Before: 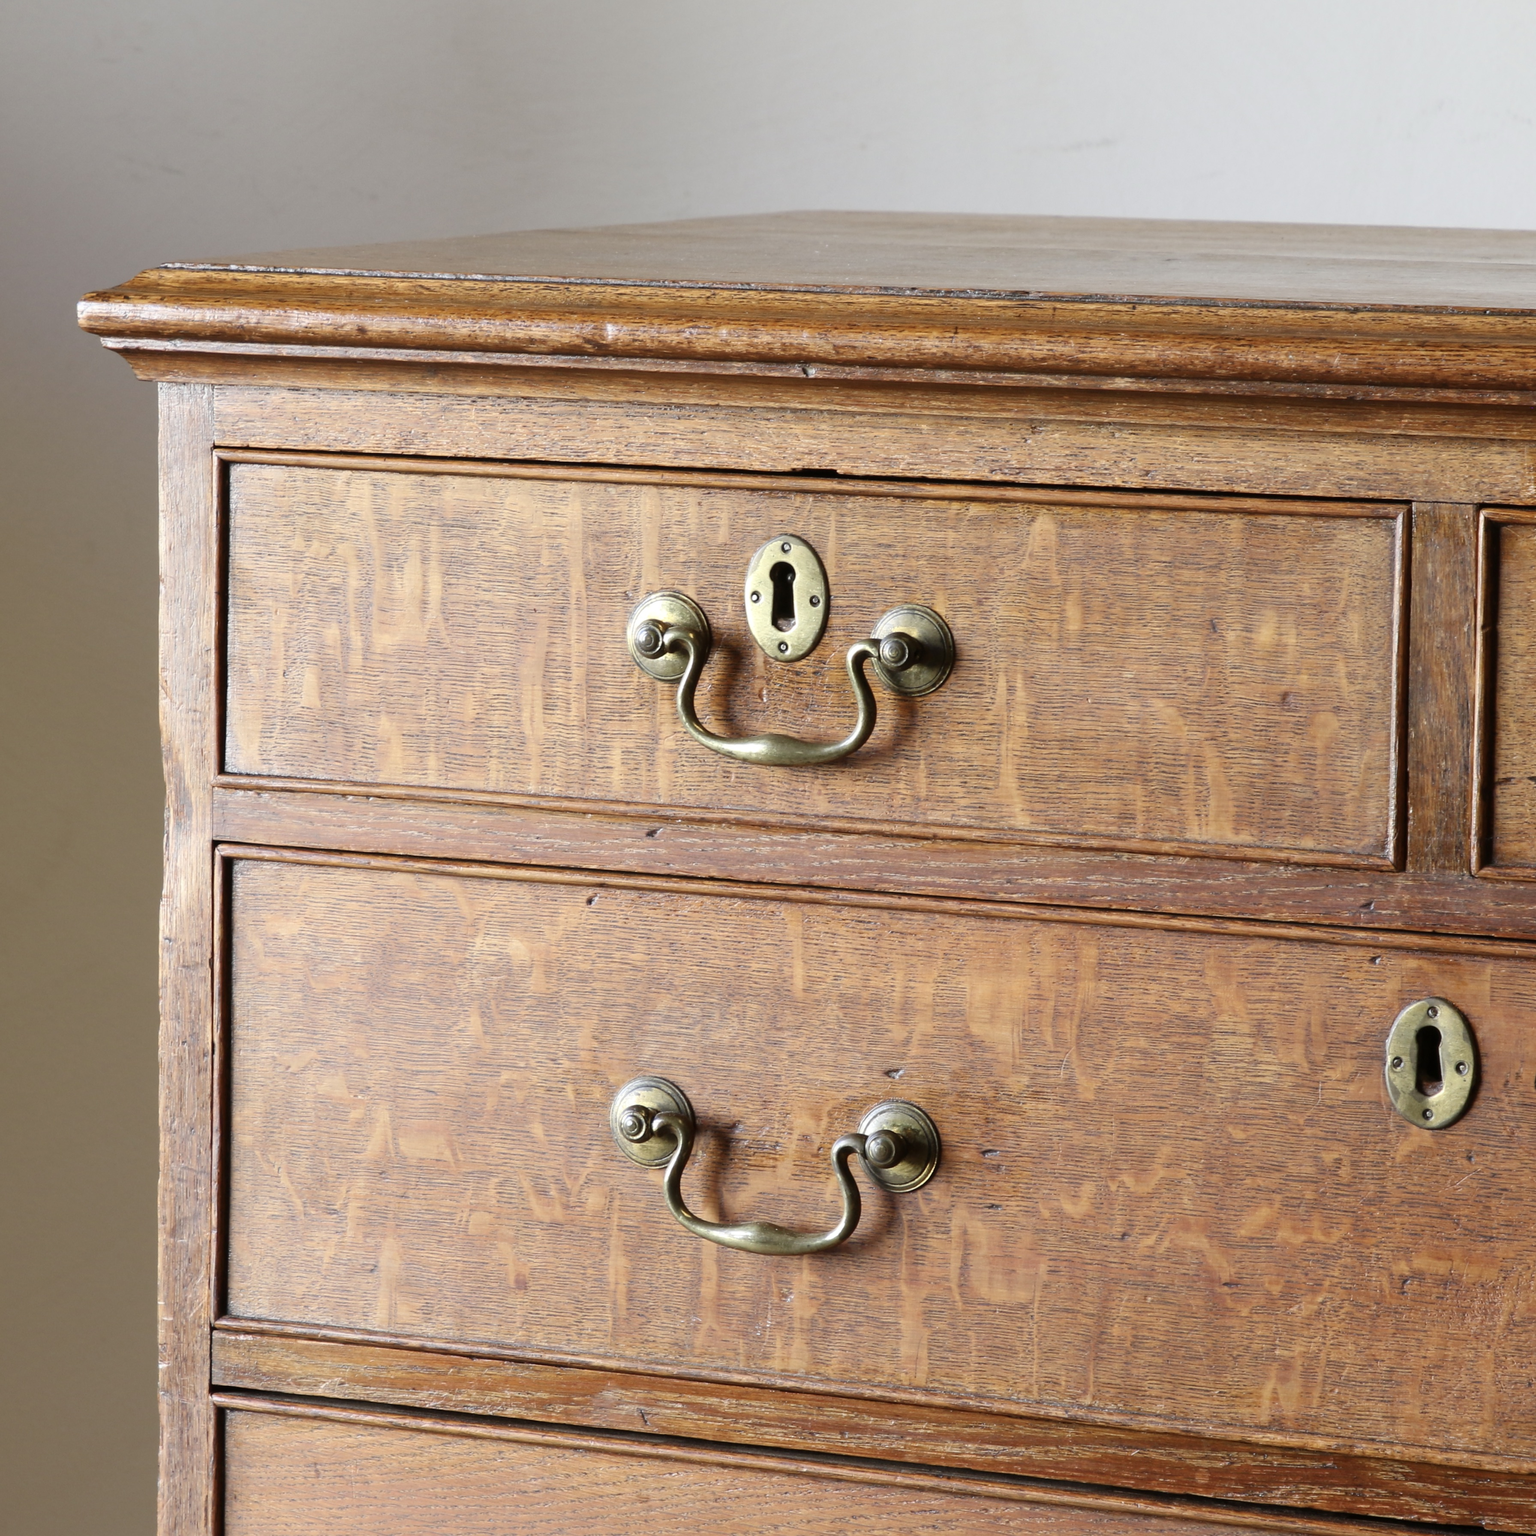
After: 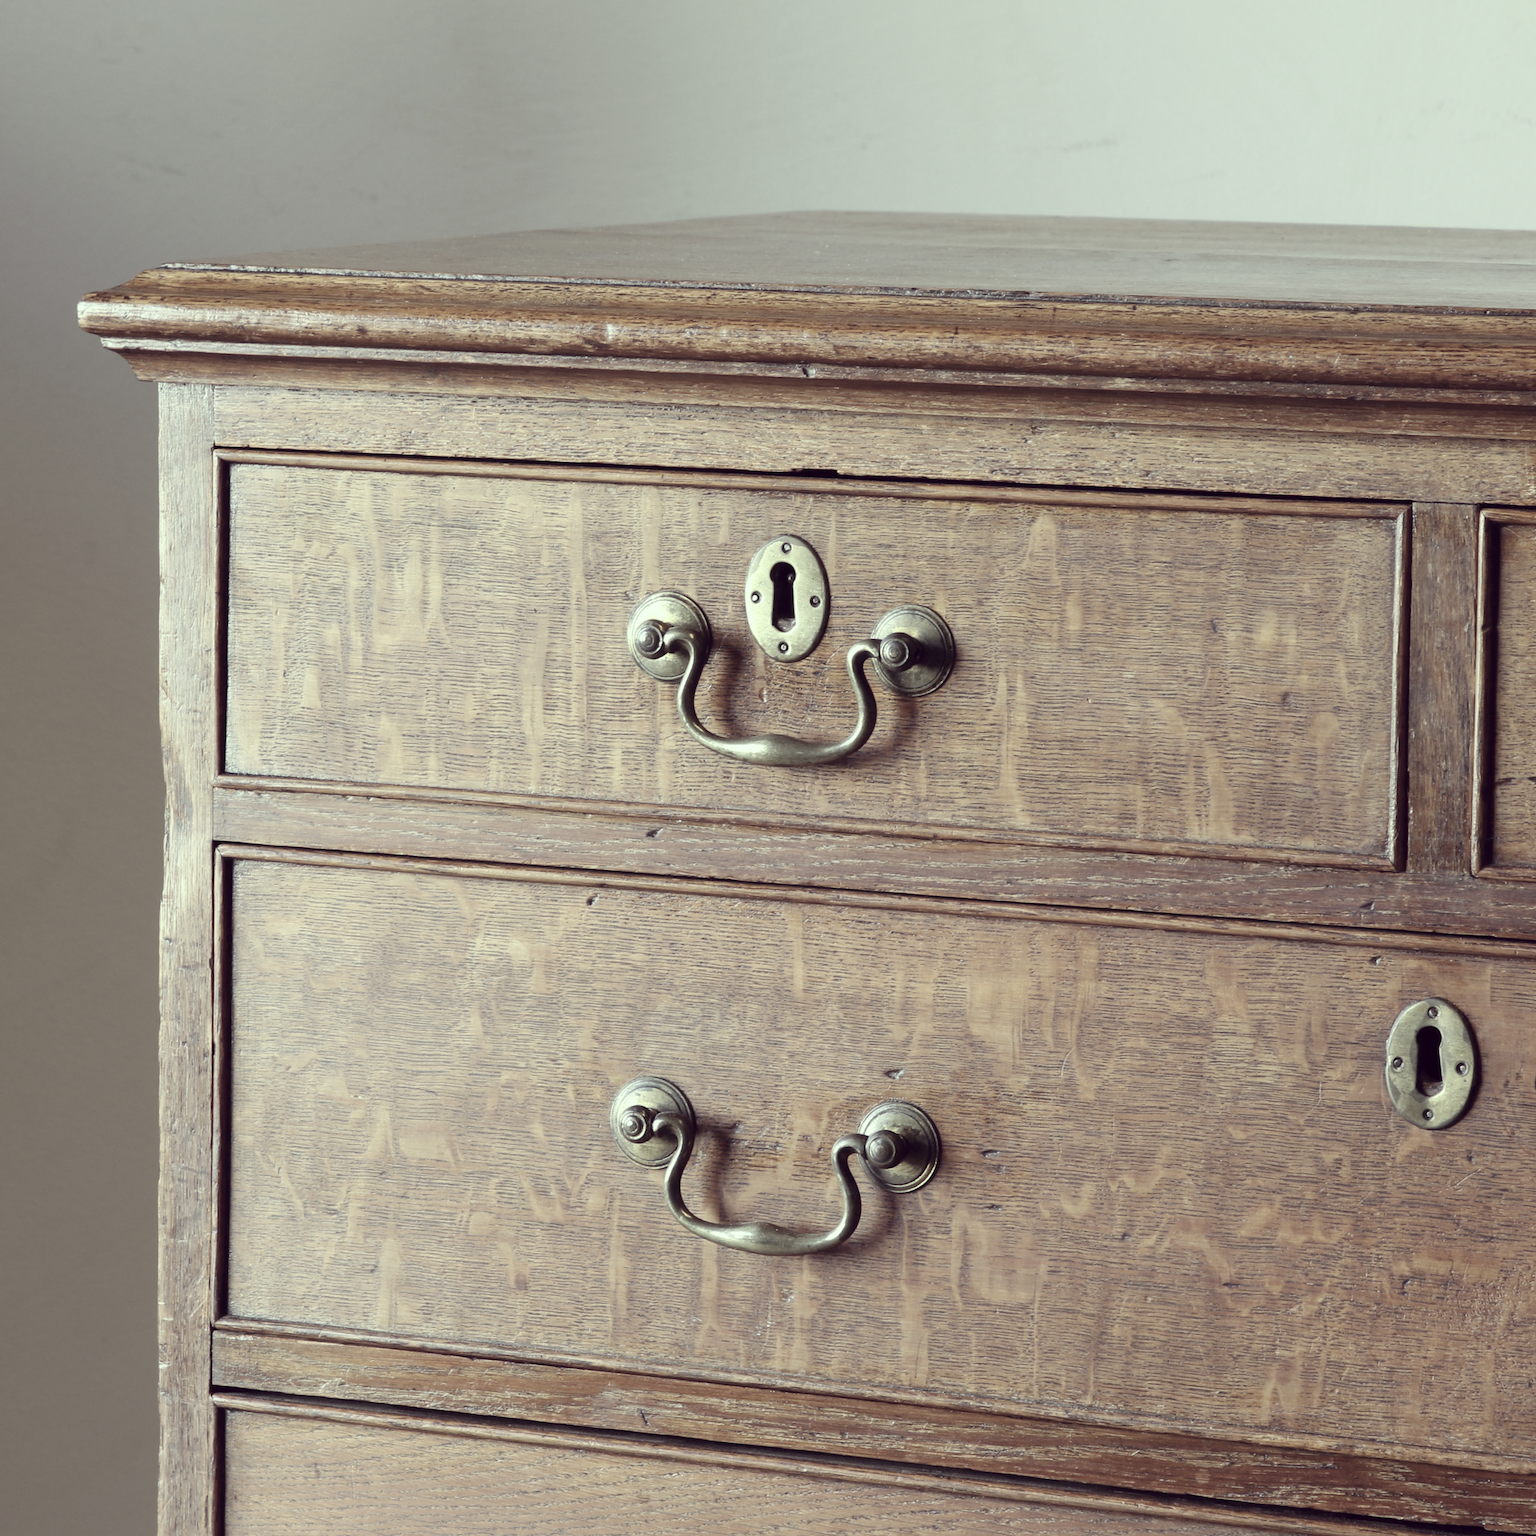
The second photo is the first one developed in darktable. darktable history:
color correction: highlights a* -20.95, highlights b* 20.06, shadows a* 19.73, shadows b* -20.68, saturation 0.41
